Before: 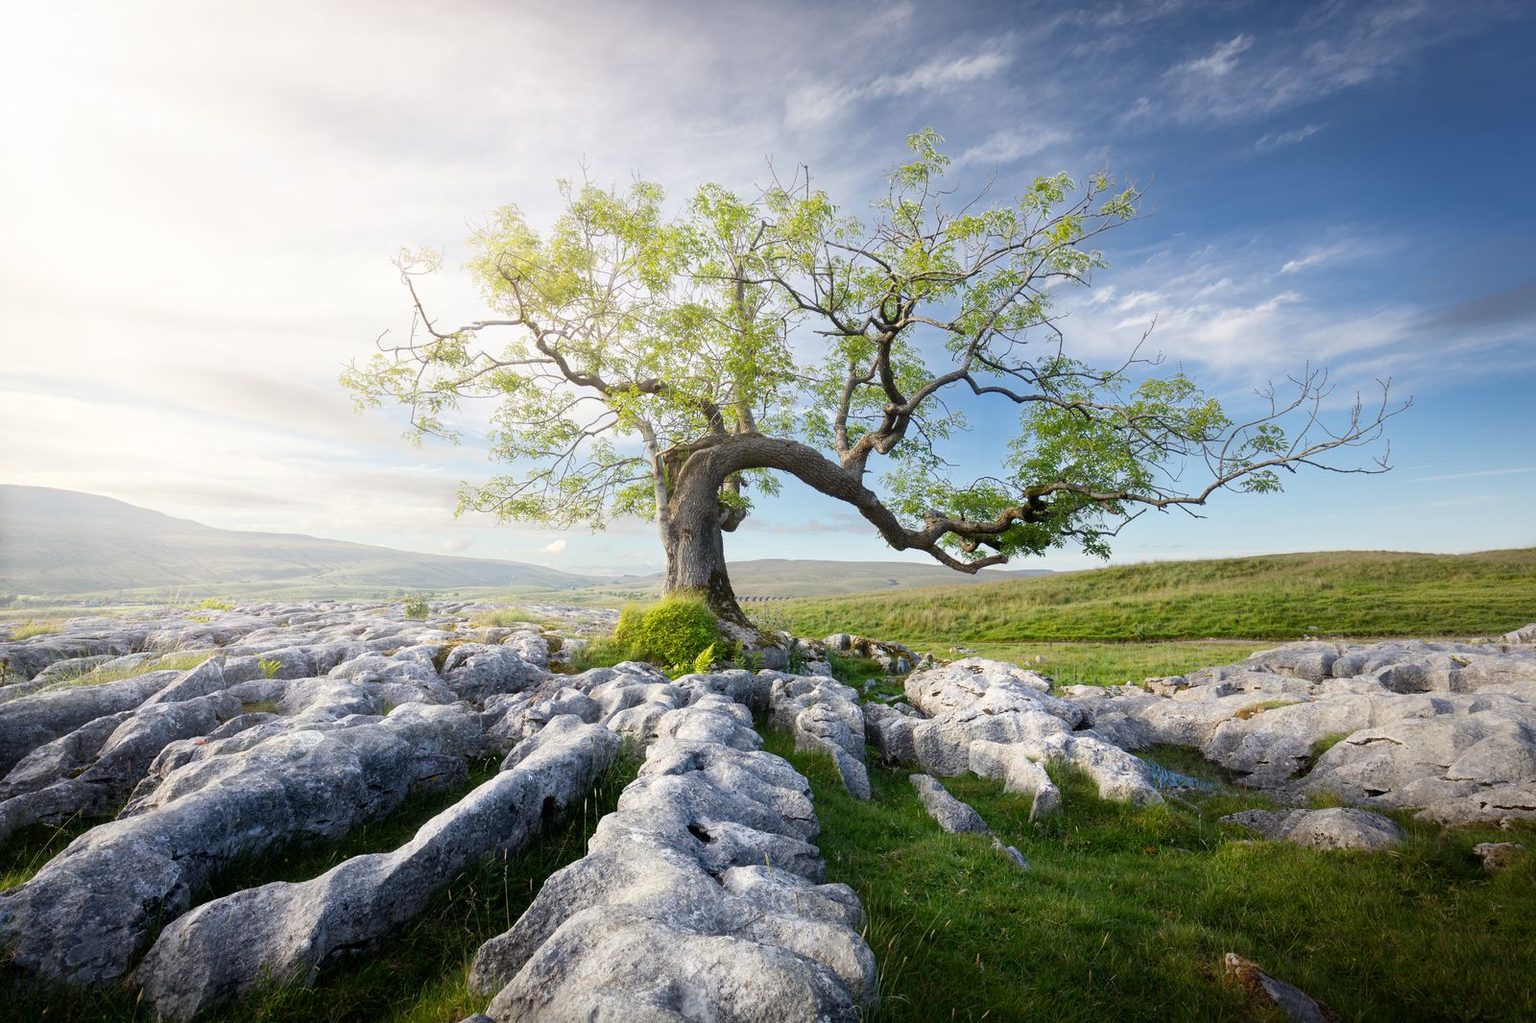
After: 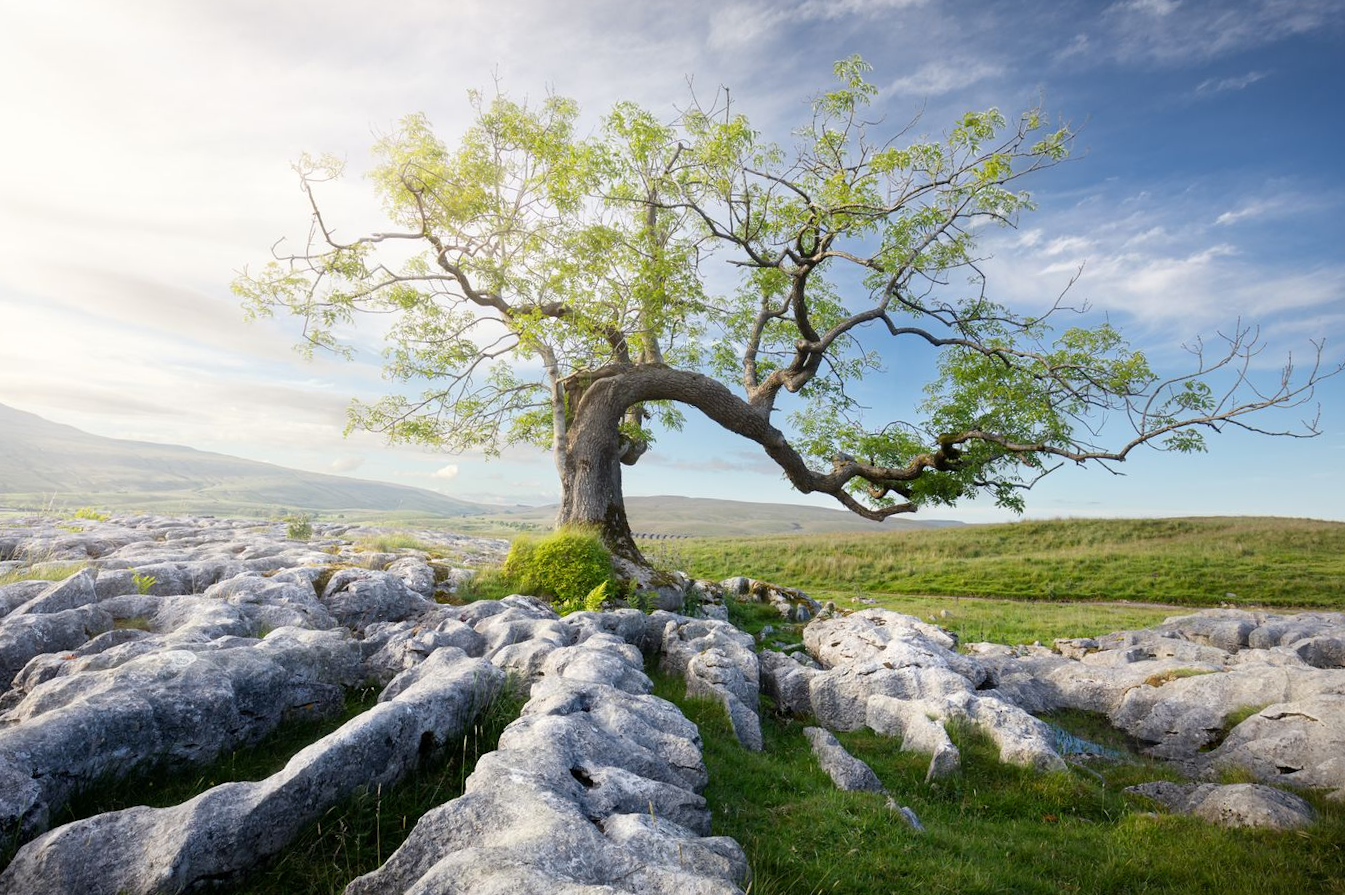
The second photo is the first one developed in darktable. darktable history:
crop and rotate: angle -2.83°, left 5.101%, top 5.209%, right 4.668%, bottom 4.645%
